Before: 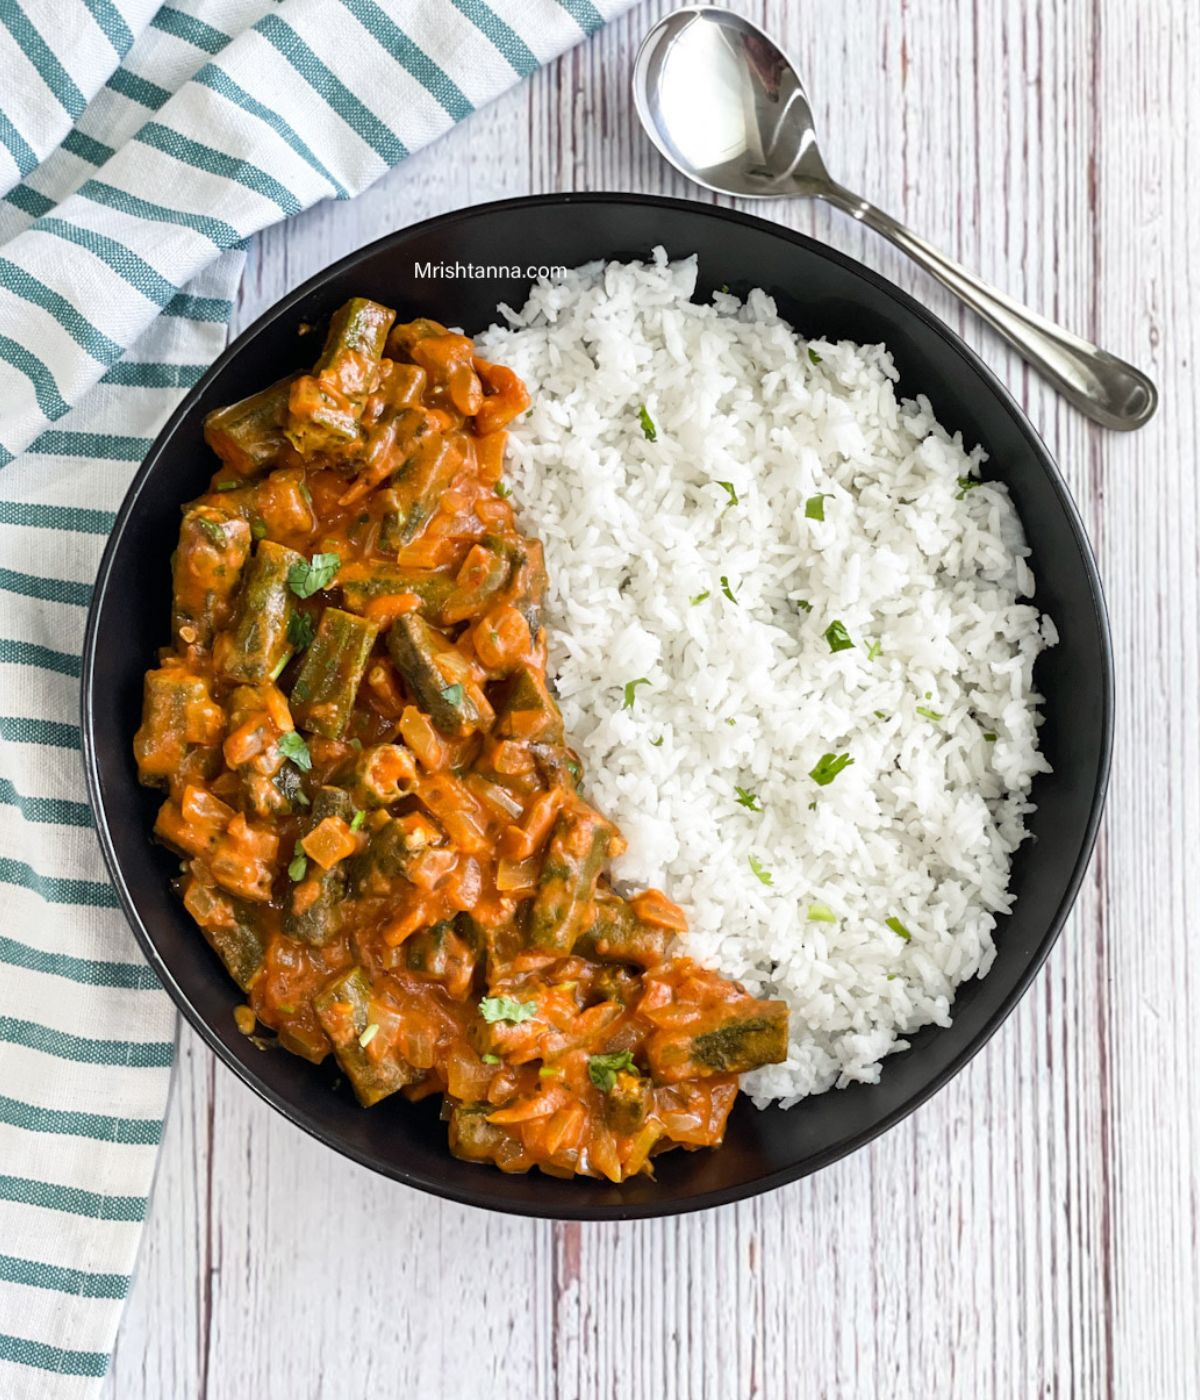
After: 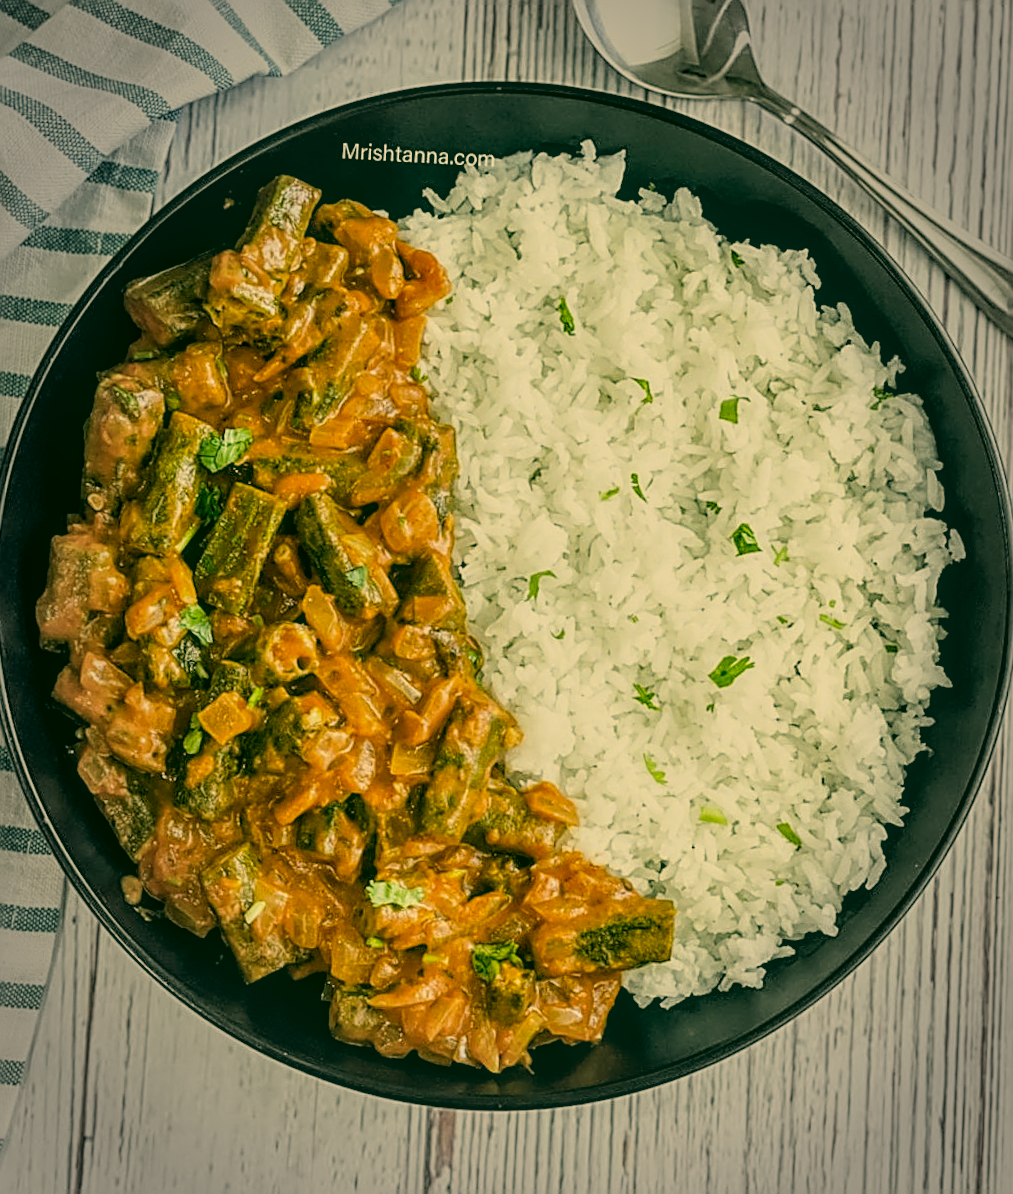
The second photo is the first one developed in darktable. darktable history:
crop and rotate: angle -3.16°, left 5.44%, top 5.215%, right 4.768%, bottom 4.104%
filmic rgb: black relative exposure -7.65 EV, white relative exposure 4.56 EV, hardness 3.61
local contrast: highlights 76%, shadows 55%, detail 177%, midtone range 0.204
color correction: highlights a* 5.62, highlights b* 33.42, shadows a* -25.7, shadows b* 3.82
vignetting: fall-off start 65.05%, width/height ratio 0.887, unbound false
sharpen: amount 0.912
